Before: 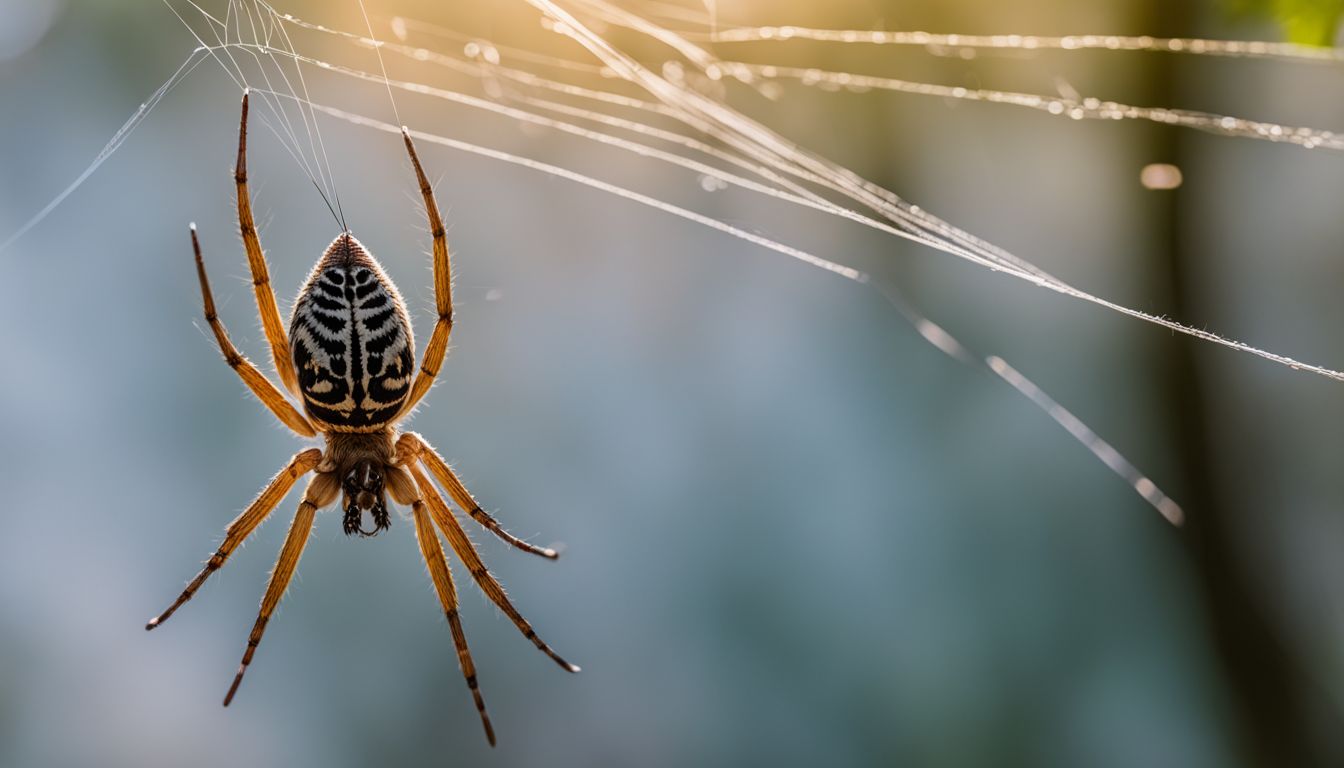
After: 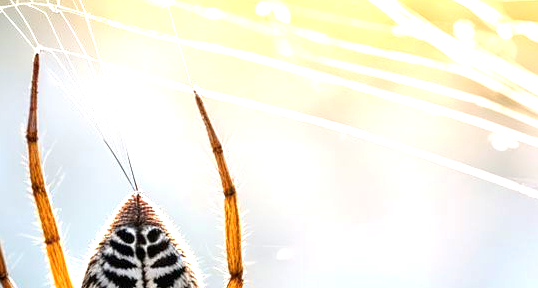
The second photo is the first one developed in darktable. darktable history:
exposure: exposure 1.522 EV, compensate exposure bias true, compensate highlight preservation false
crop: left 15.557%, top 5.445%, right 44.37%, bottom 56.95%
